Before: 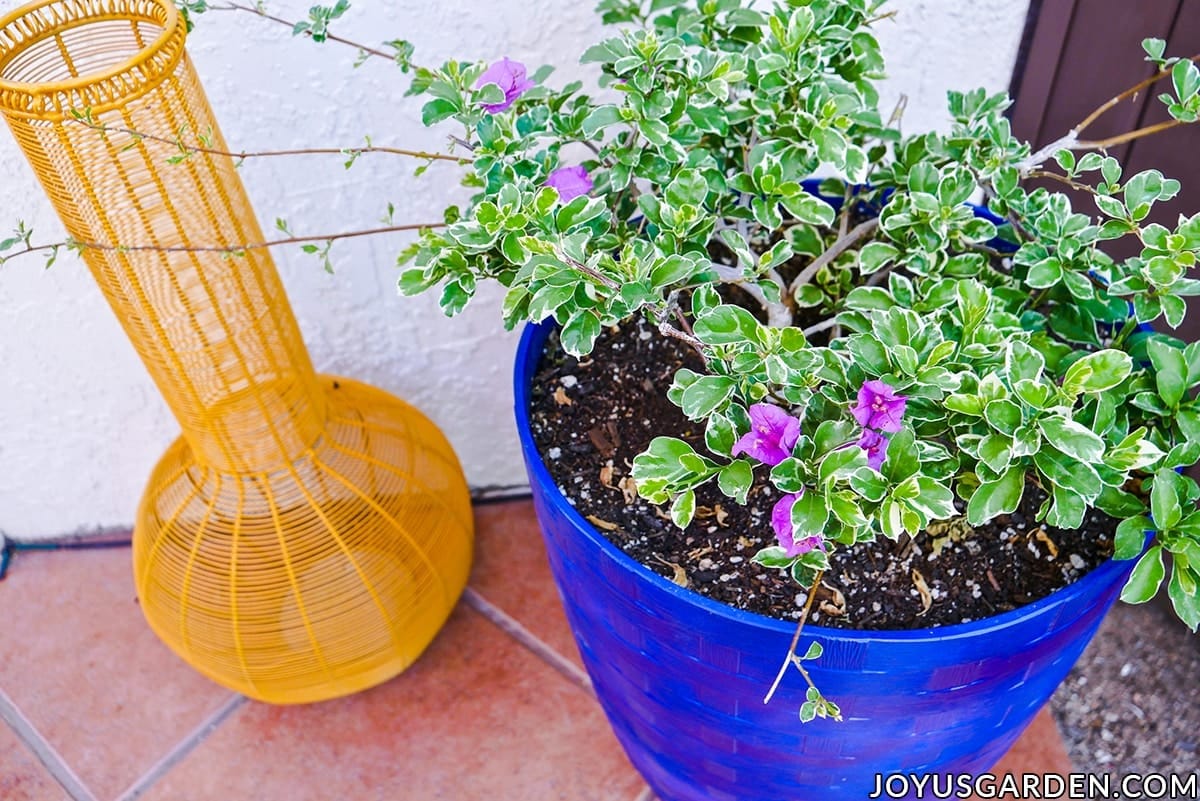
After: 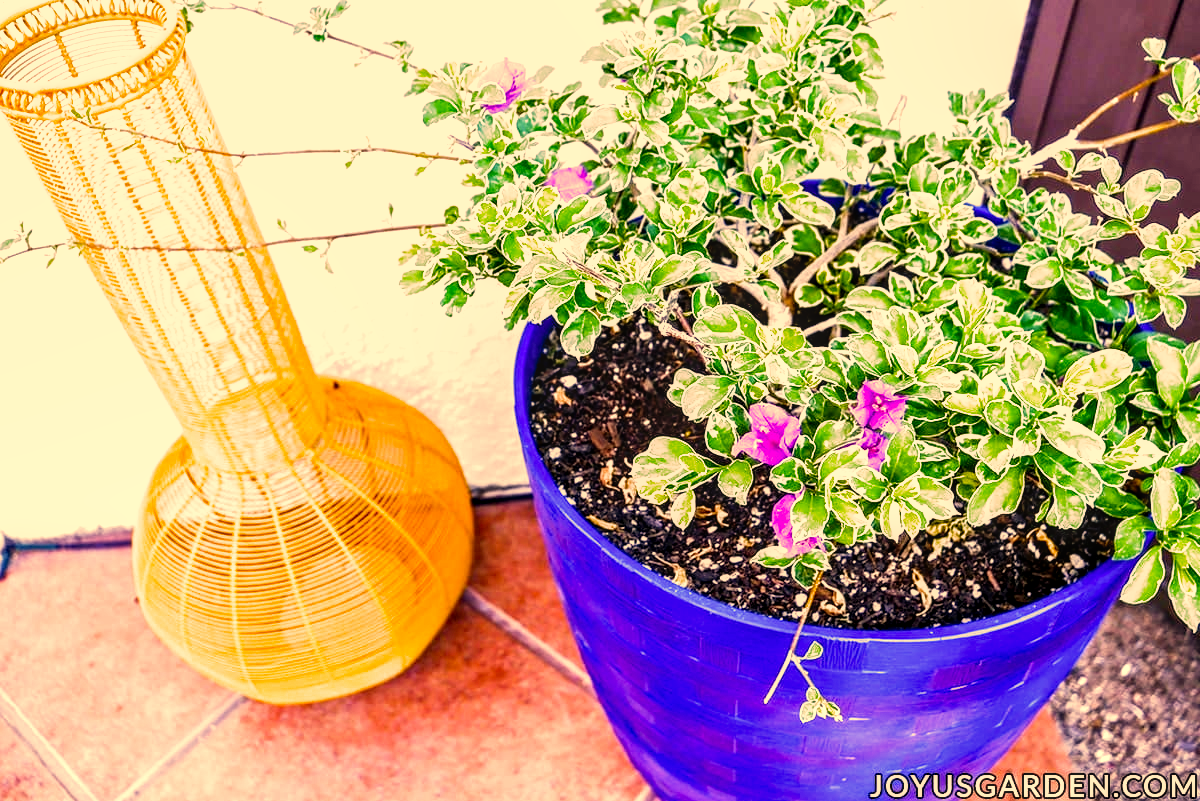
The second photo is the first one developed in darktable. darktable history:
local contrast: detail 130%
filmic rgb: black relative exposure -8.2 EV, white relative exposure 2.2 EV, threshold 3 EV, hardness 7.11, latitude 75%, contrast 1.325, highlights saturation mix -2%, shadows ↔ highlights balance 30%, preserve chrominance no, color science v5 (2021), contrast in shadows safe, contrast in highlights safe, enable highlight reconstruction true
color correction: highlights a* 15, highlights b* 31.55
exposure: exposure 0.636 EV, compensate highlight preservation false
